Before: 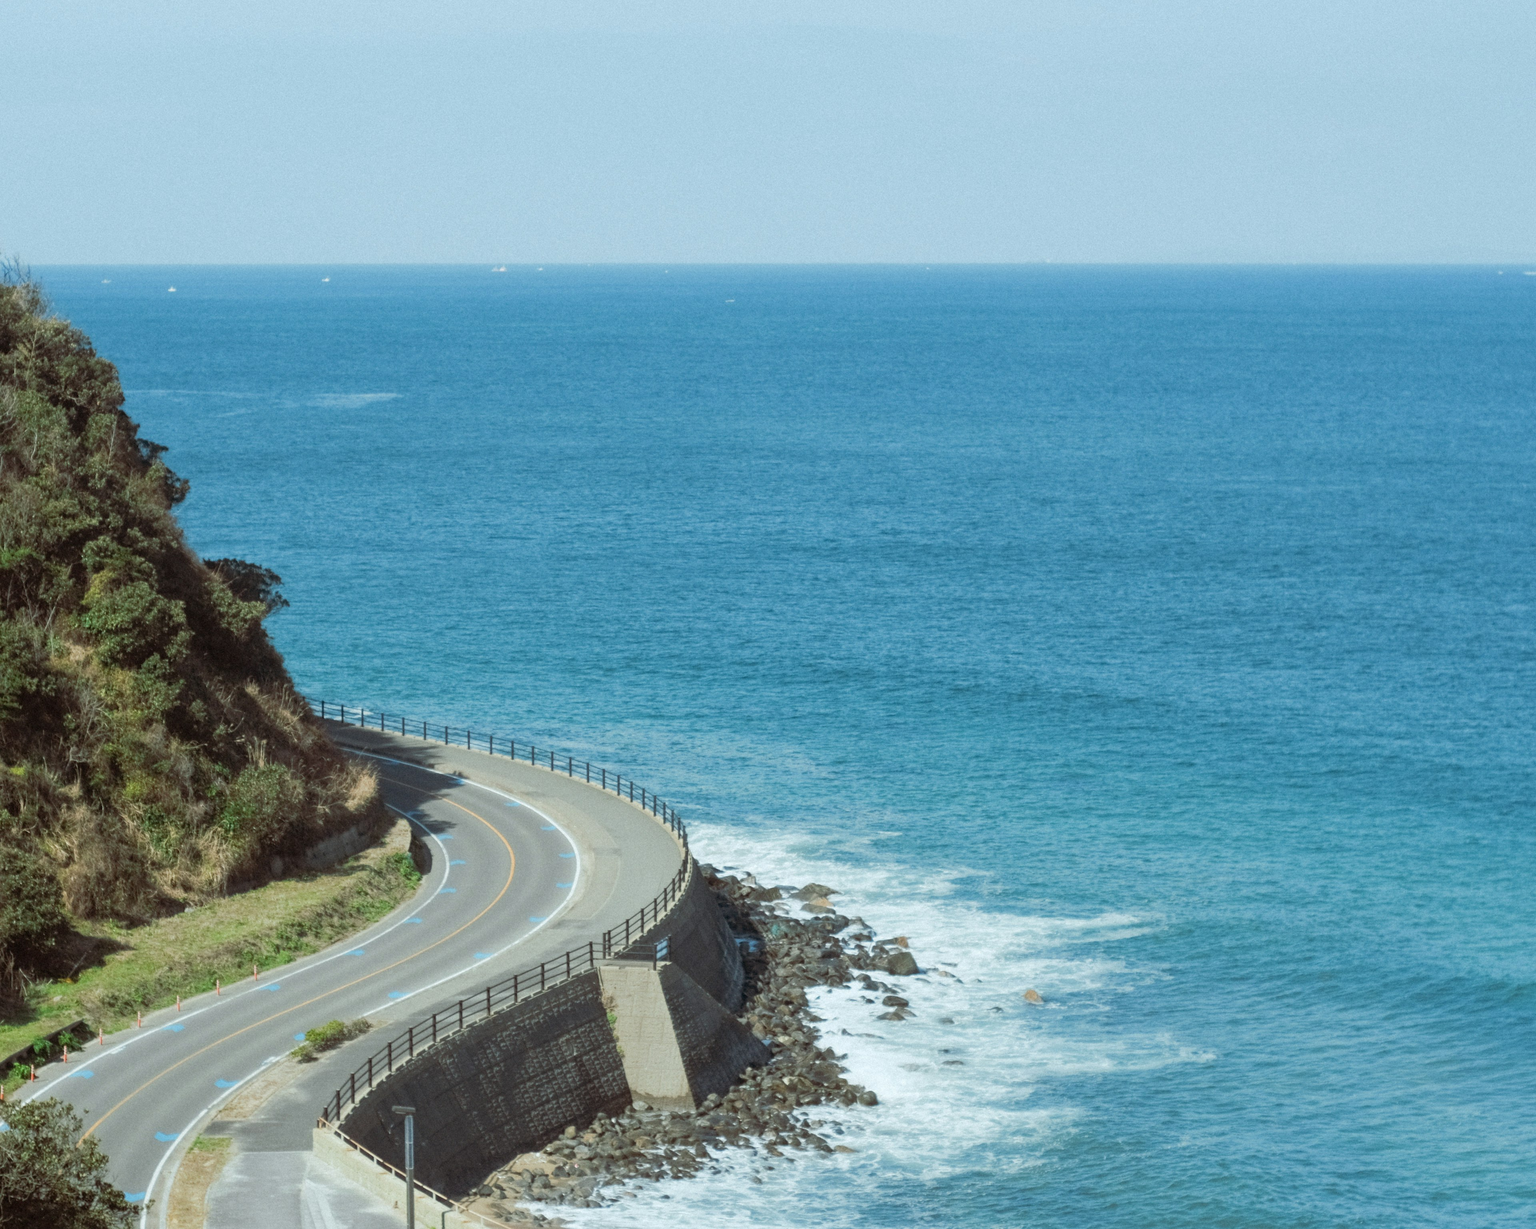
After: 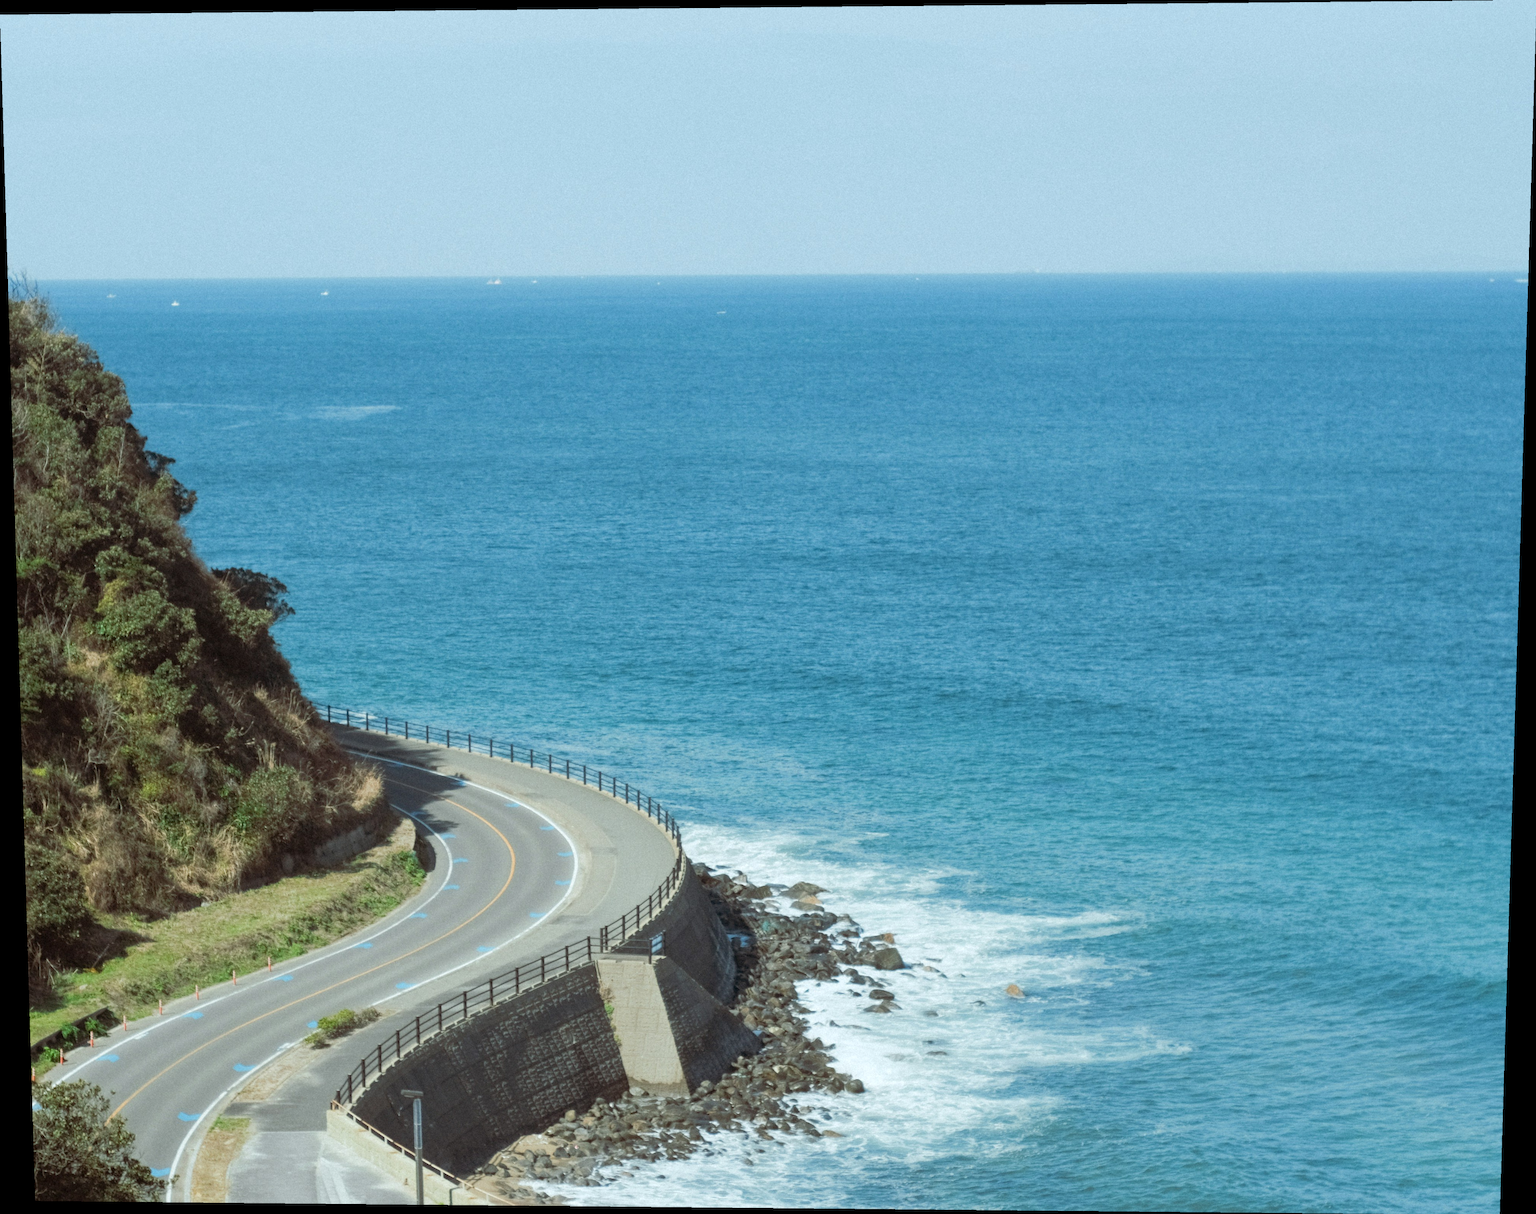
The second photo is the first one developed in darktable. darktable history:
rotate and perspective: lens shift (vertical) 0.048, lens shift (horizontal) -0.024, automatic cropping off
exposure: exposure 0.078 EV, compensate highlight preservation false
